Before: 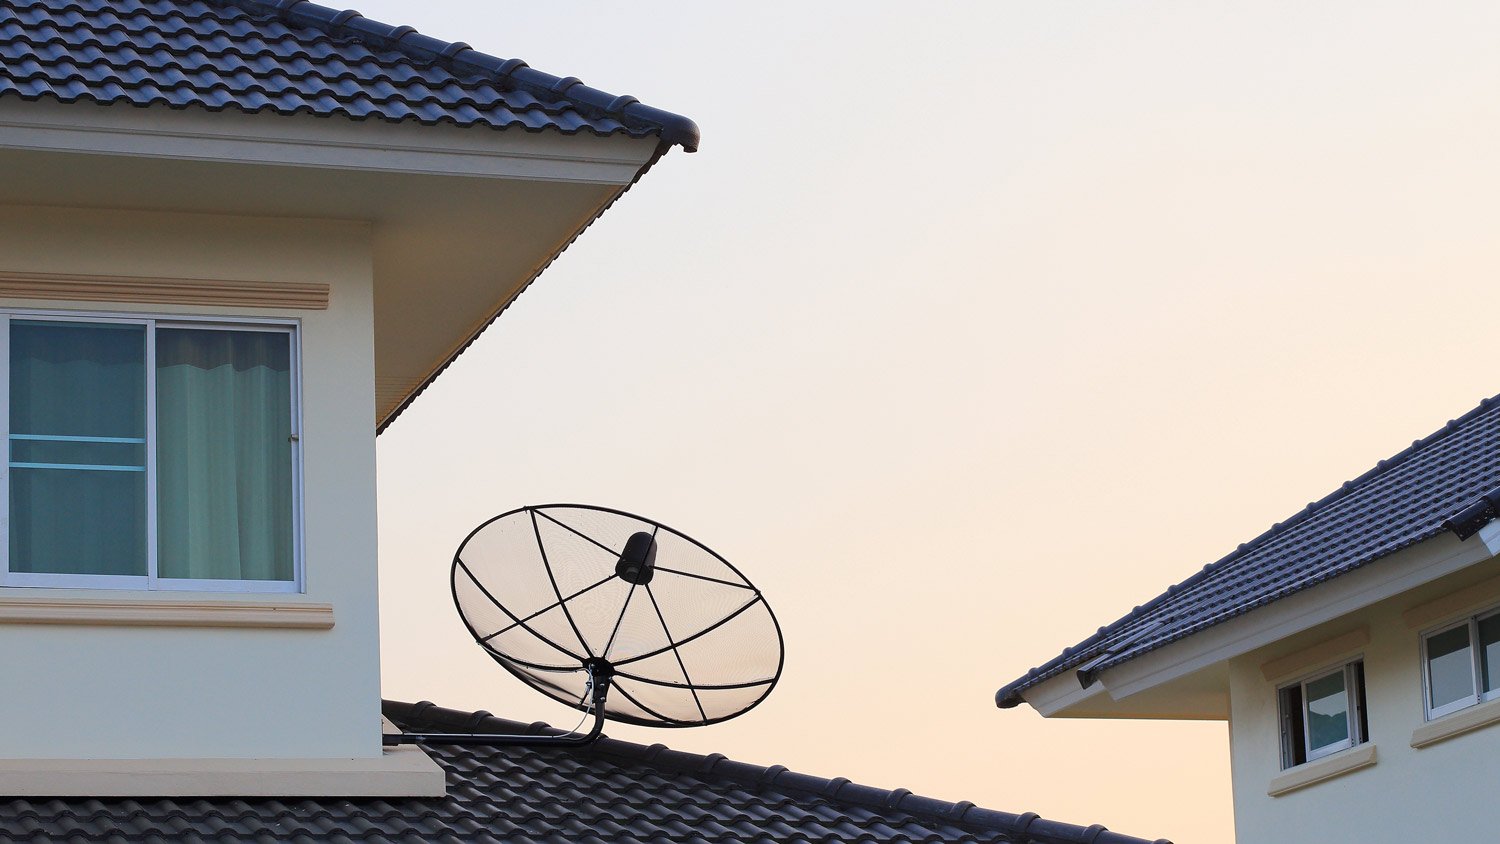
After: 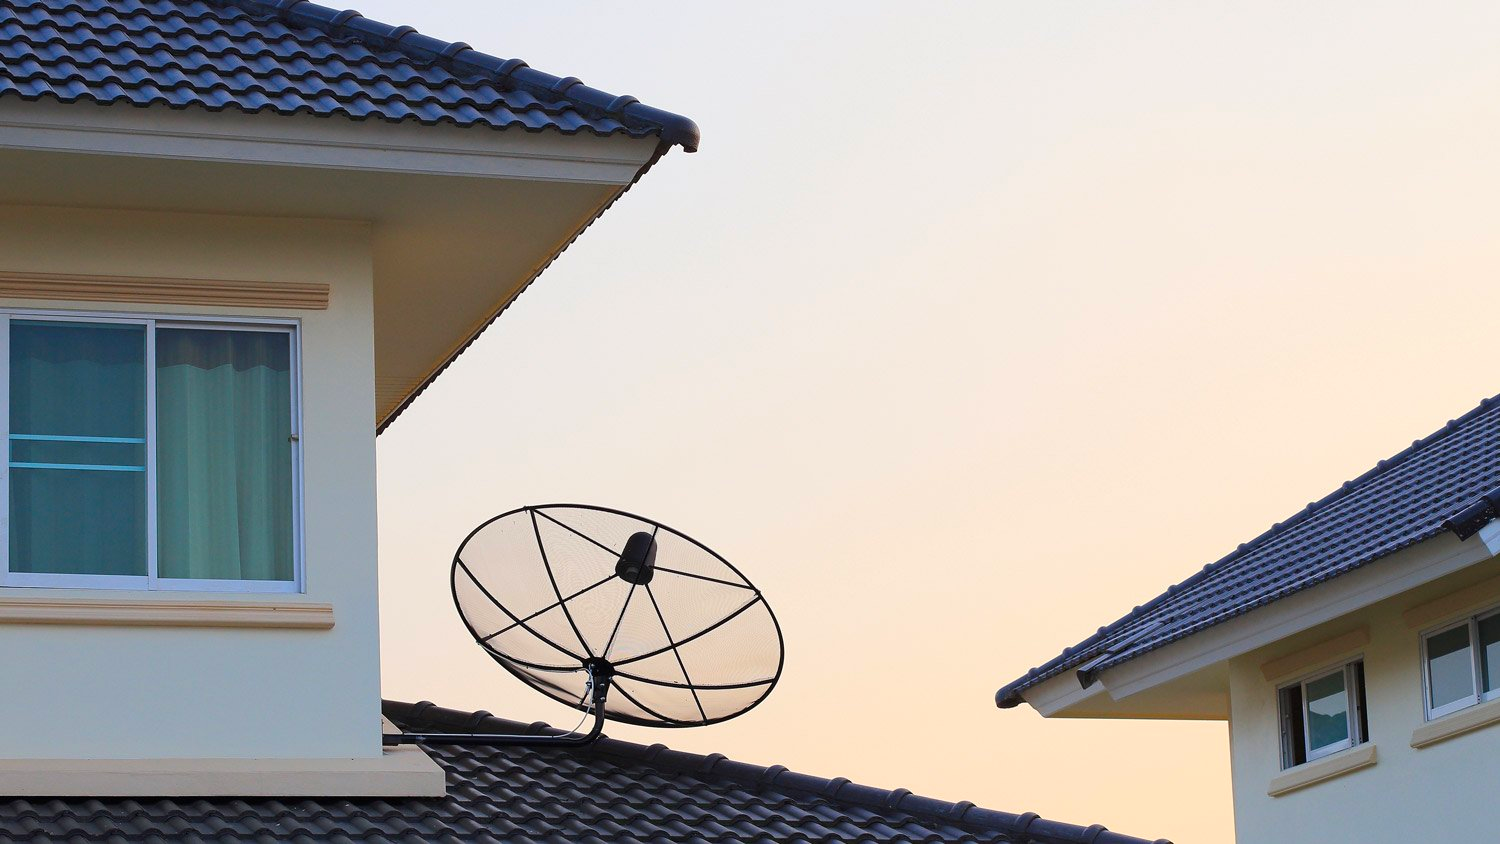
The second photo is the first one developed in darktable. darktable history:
color balance rgb: linear chroma grading › global chroma 15.574%, perceptual saturation grading › global saturation 0.676%, global vibrance 20%
